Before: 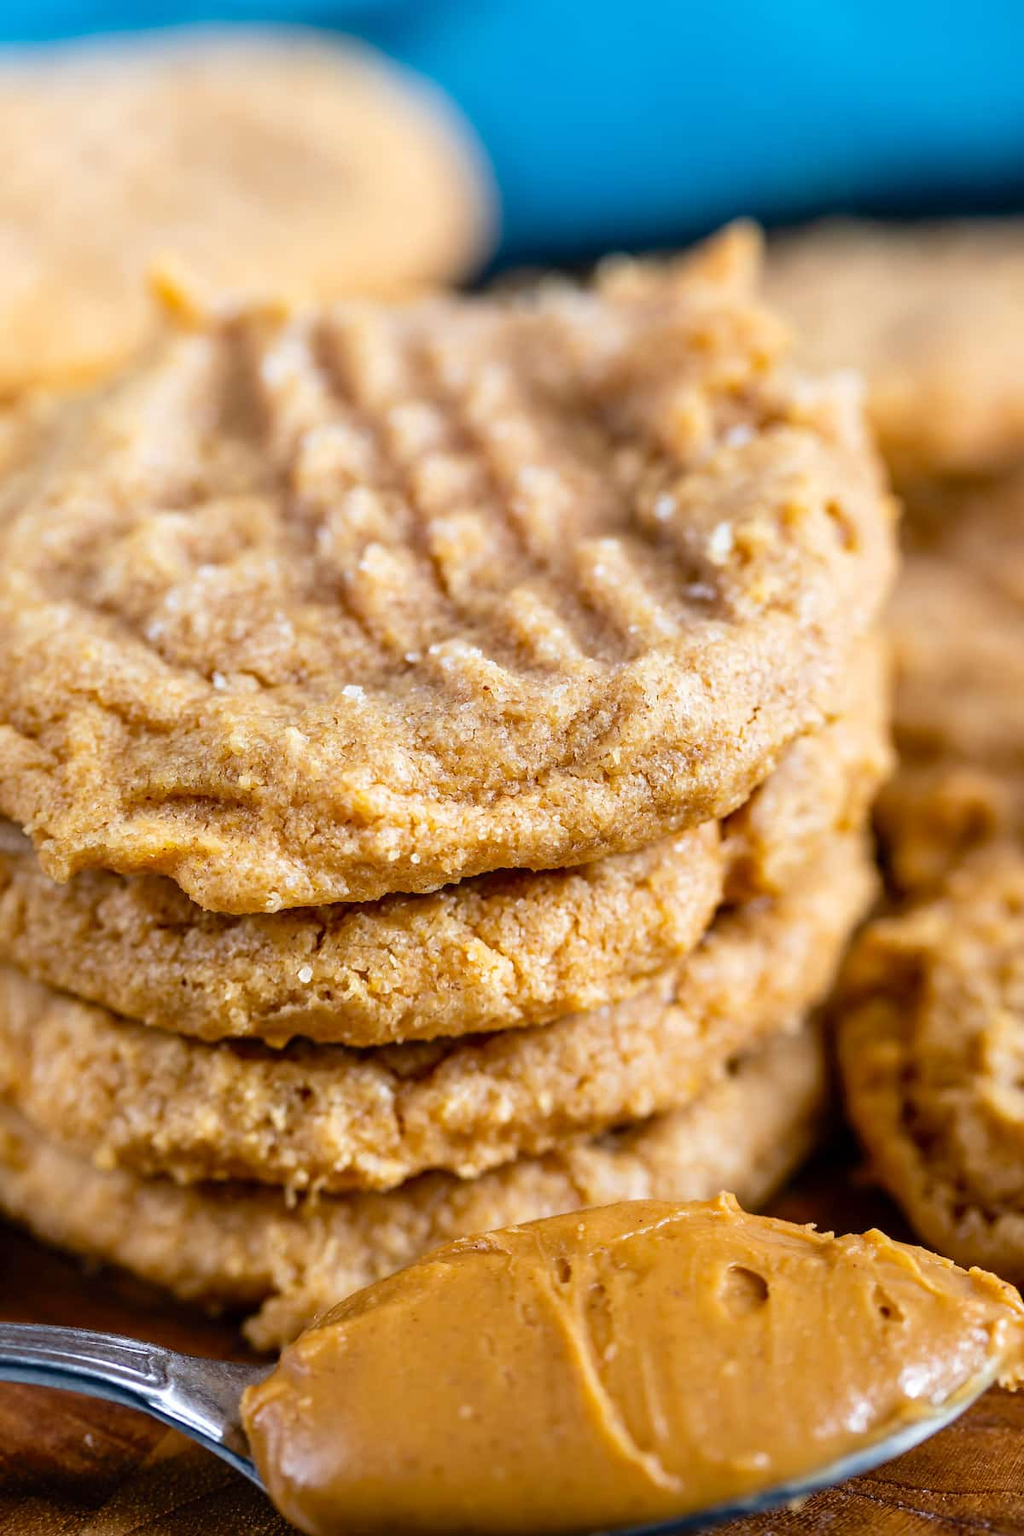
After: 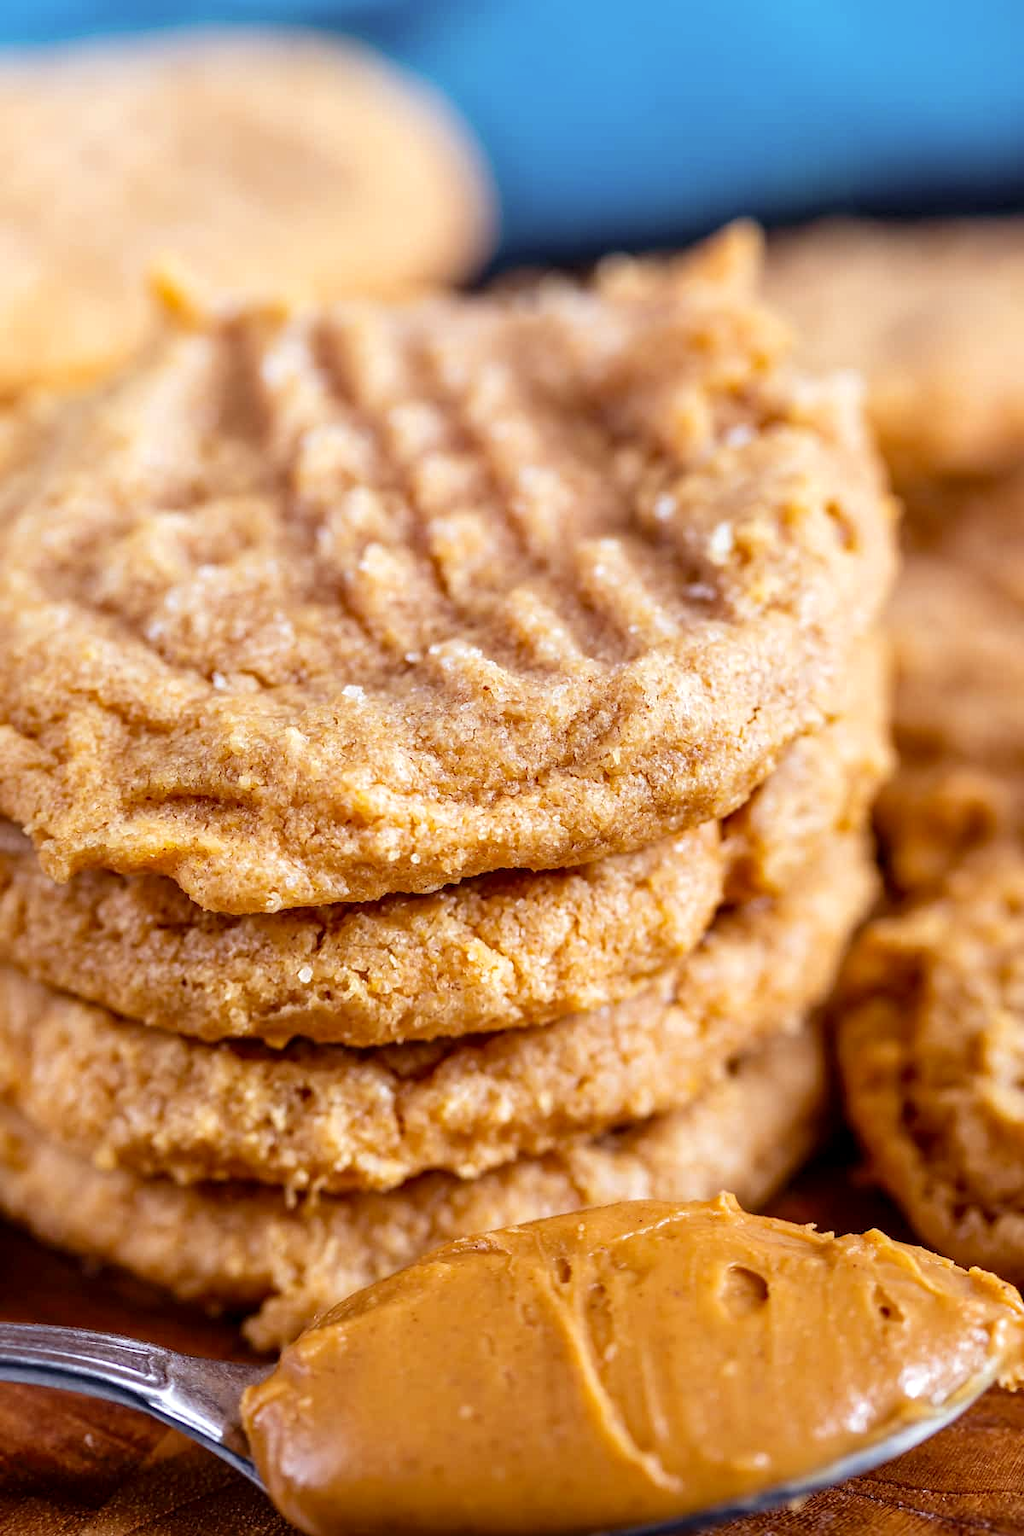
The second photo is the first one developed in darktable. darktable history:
local contrast: highlights 100%, shadows 100%, detail 120%, midtone range 0.2
rgb levels: mode RGB, independent channels, levels [[0, 0.474, 1], [0, 0.5, 1], [0, 0.5, 1]]
